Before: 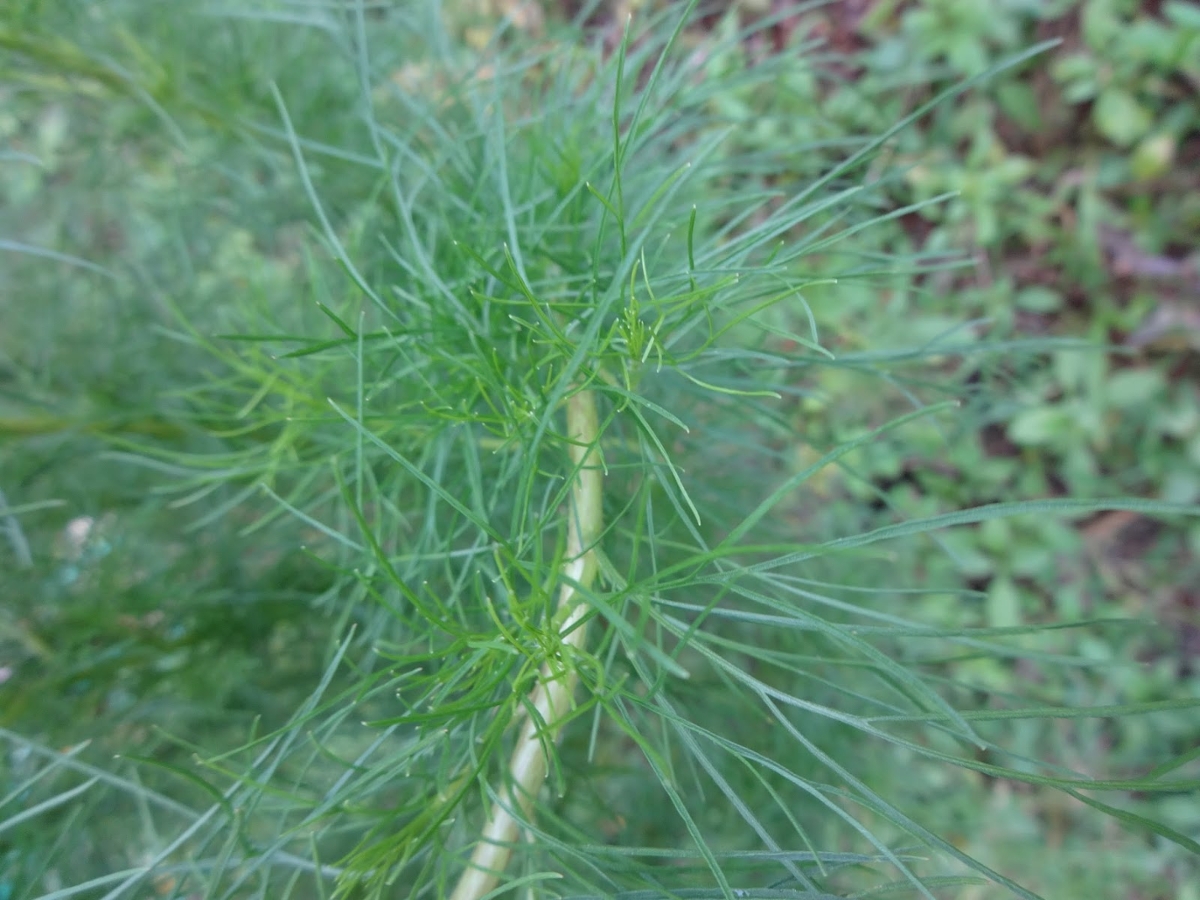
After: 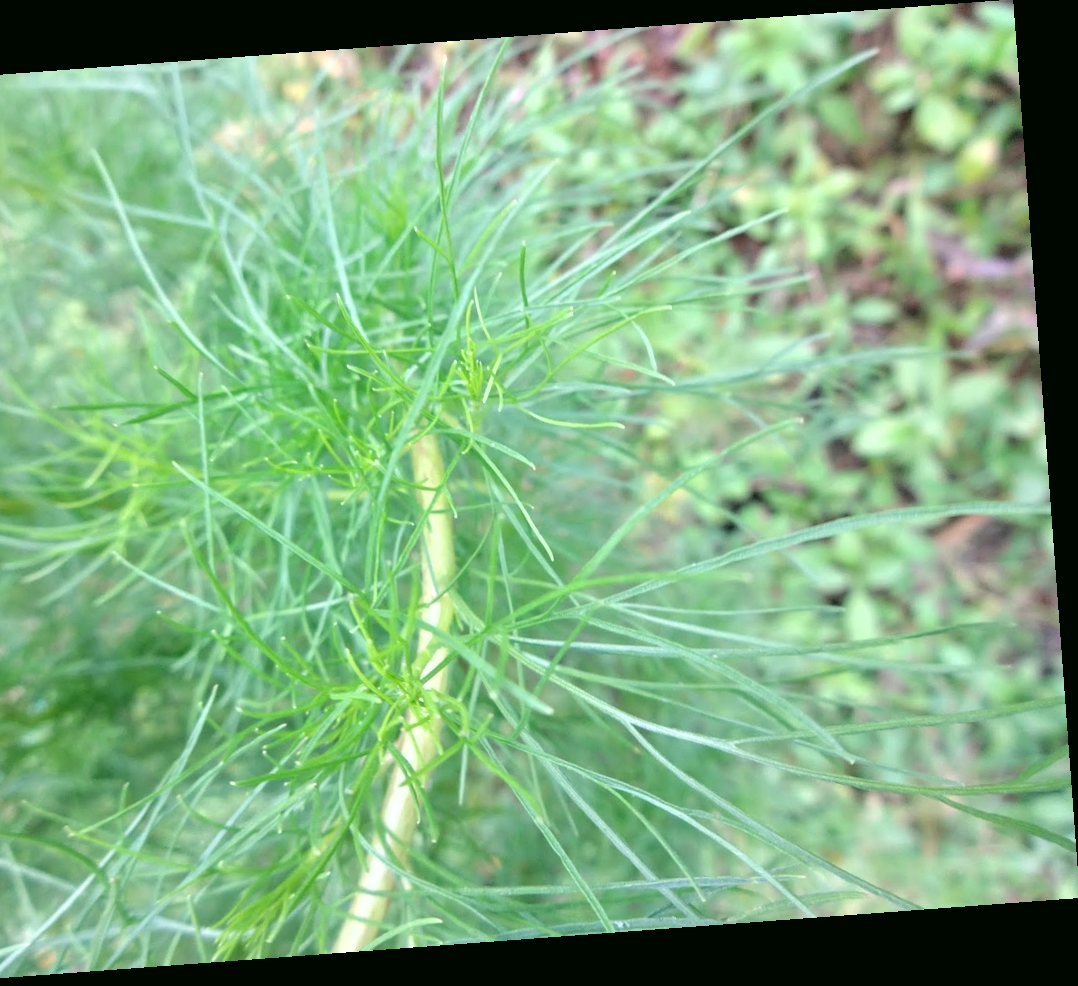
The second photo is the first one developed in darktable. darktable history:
tone equalizer: -8 EV -0.002 EV, -7 EV 0.005 EV, -6 EV -0.009 EV, -5 EV 0.011 EV, -4 EV -0.012 EV, -3 EV 0.007 EV, -2 EV -0.062 EV, -1 EV -0.293 EV, +0 EV -0.582 EV, smoothing diameter 2%, edges refinement/feathering 20, mask exposure compensation -1.57 EV, filter diffusion 5
exposure: black level correction 0, exposure 1.1 EV, compensate exposure bias true, compensate highlight preservation false
color correction: highlights a* 4.02, highlights b* 4.98, shadows a* -7.55, shadows b* 4.98
fill light: exposure -2 EV, width 8.6
crop and rotate: left 14.584%
rotate and perspective: rotation -4.25°, automatic cropping off
